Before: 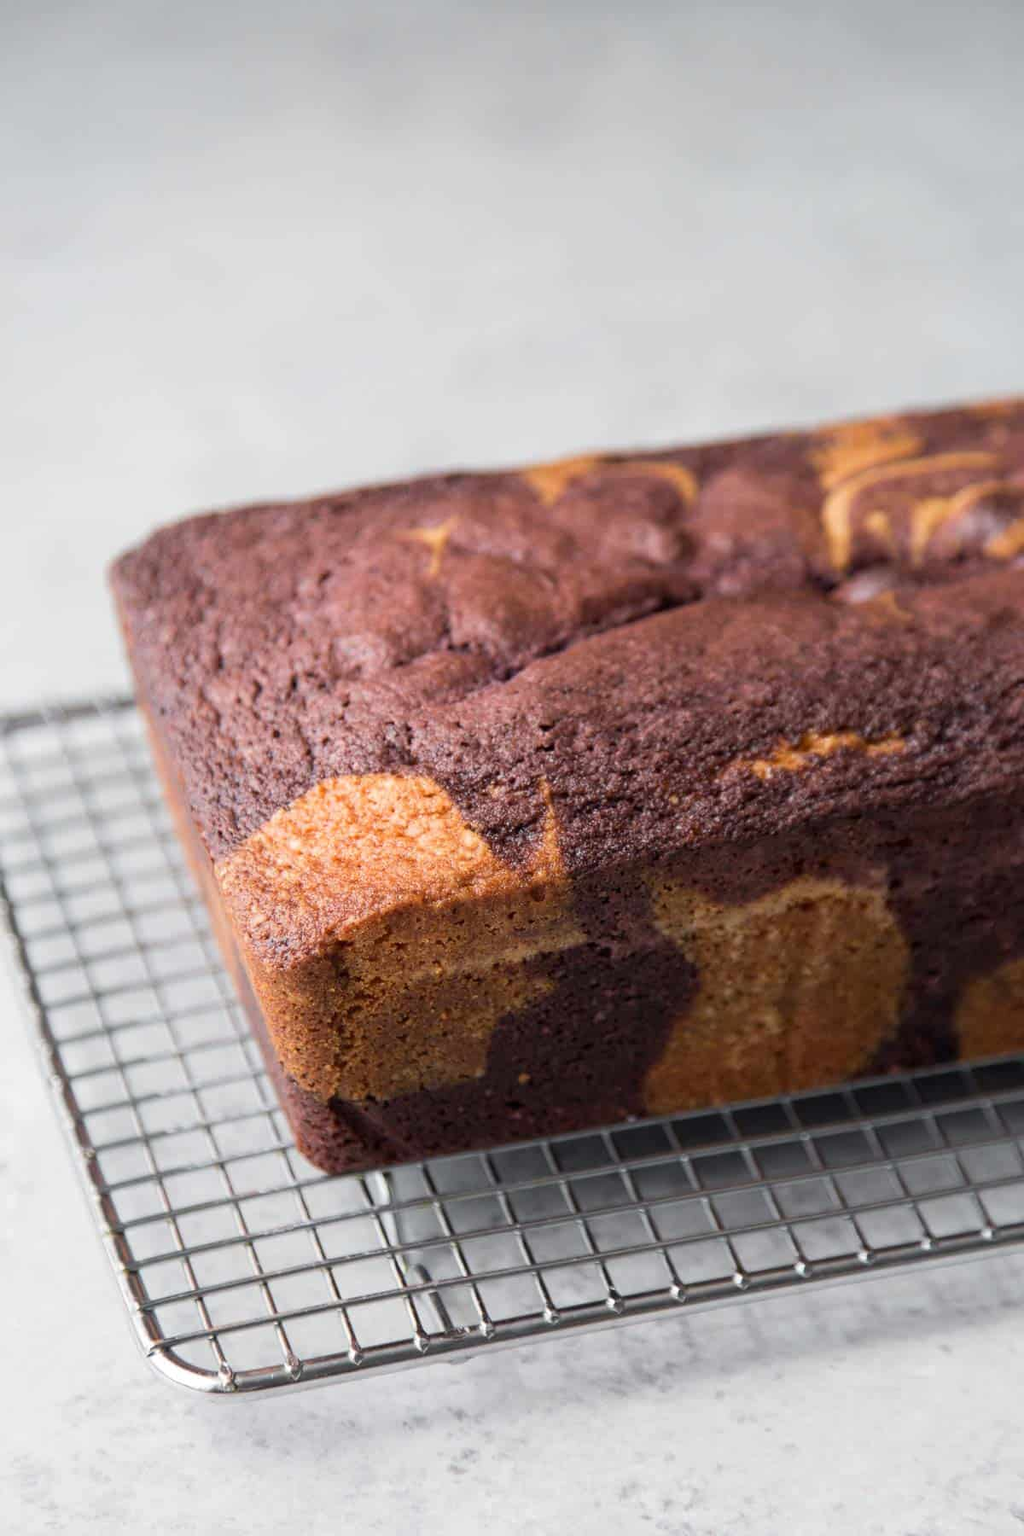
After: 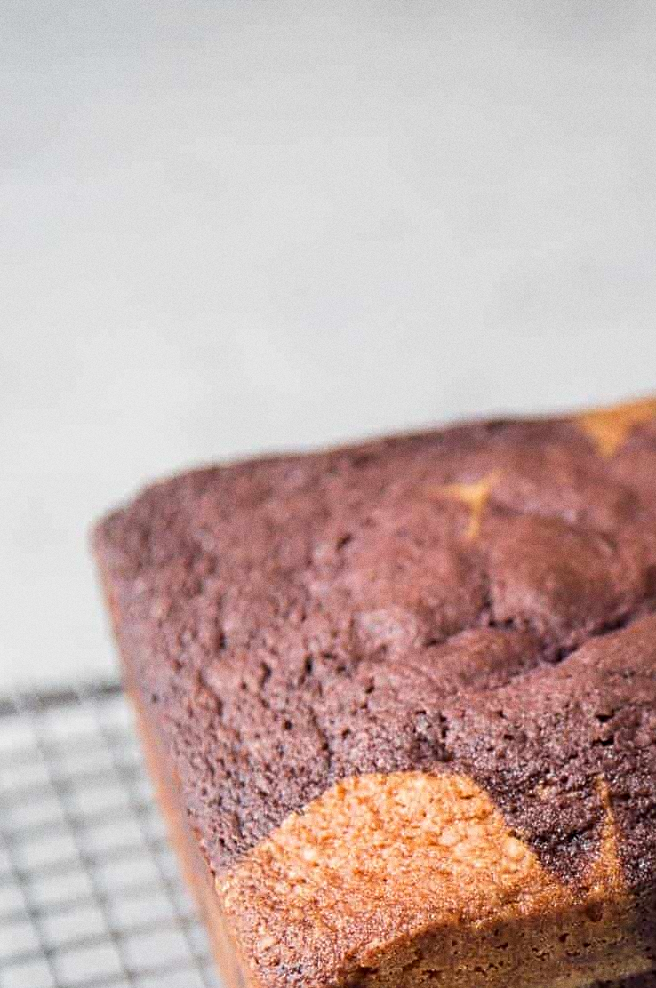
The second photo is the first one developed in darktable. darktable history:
crop and rotate: left 3.047%, top 7.509%, right 42.236%, bottom 37.598%
grain: on, module defaults
sharpen: on, module defaults
